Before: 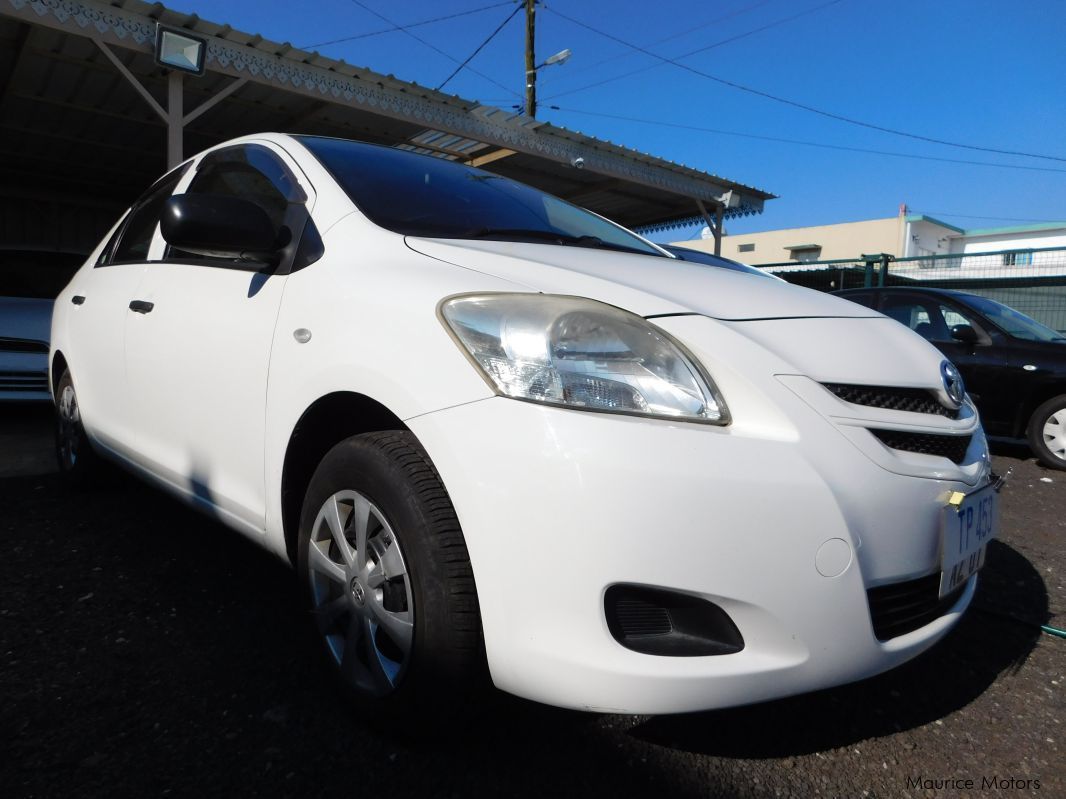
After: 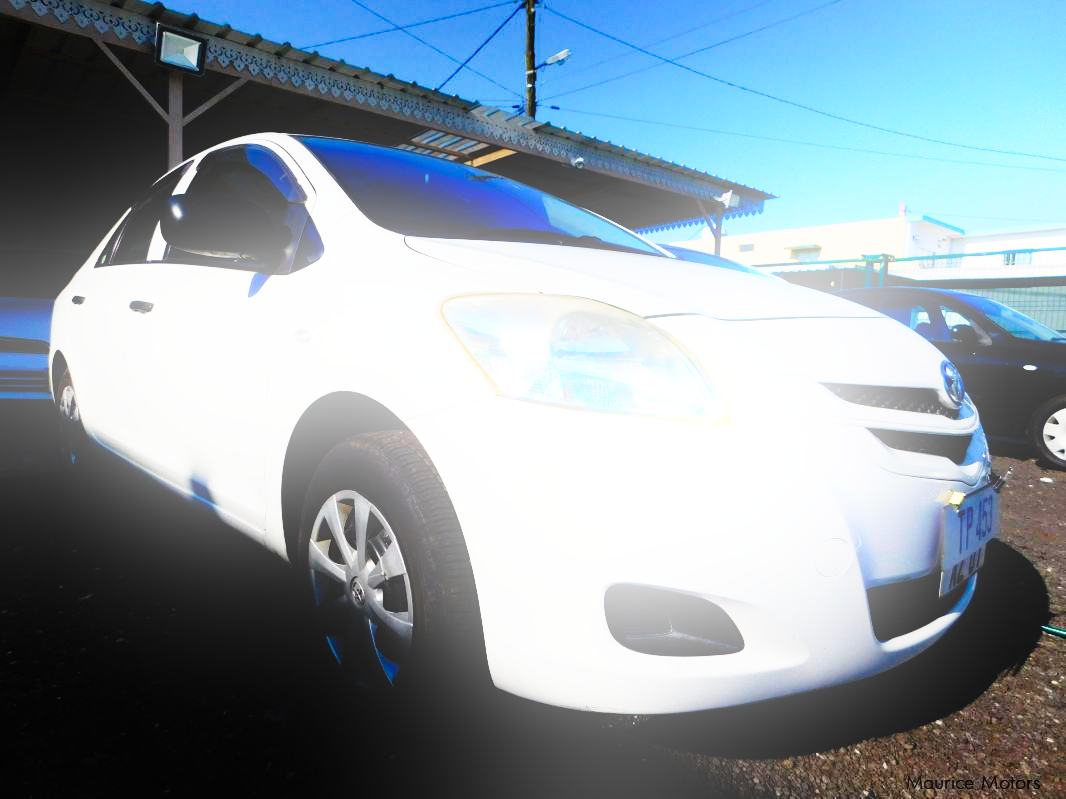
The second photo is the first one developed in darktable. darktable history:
base curve: curves: ch0 [(0, 0) (0.028, 0.03) (0.121, 0.232) (0.46, 0.748) (0.859, 0.968) (1, 1)], preserve colors none
tone curve: curves: ch0 [(0, 0) (0.003, 0.008) (0.011, 0.008) (0.025, 0.011) (0.044, 0.017) (0.069, 0.029) (0.1, 0.045) (0.136, 0.067) (0.177, 0.103) (0.224, 0.151) (0.277, 0.21) (0.335, 0.285) (0.399, 0.37) (0.468, 0.462) (0.543, 0.568) (0.623, 0.679) (0.709, 0.79) (0.801, 0.876) (0.898, 0.936) (1, 1)], preserve colors none
bloom: on, module defaults
